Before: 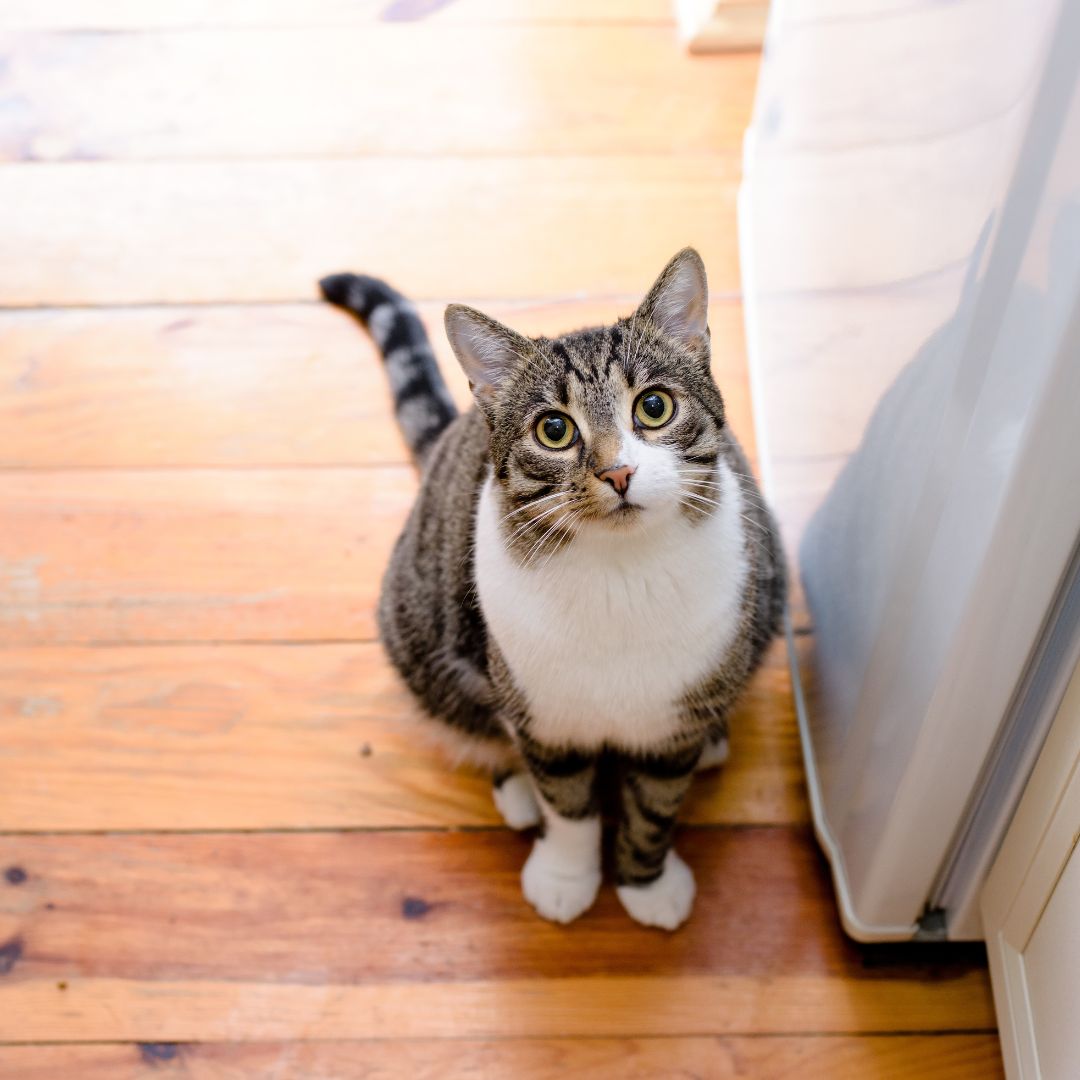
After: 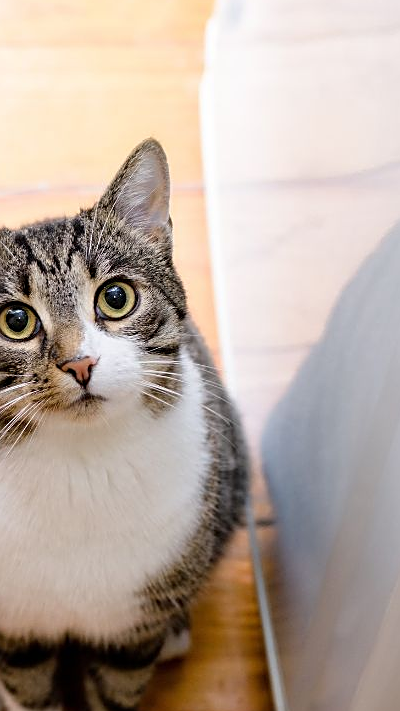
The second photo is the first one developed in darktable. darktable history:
sharpen: on, module defaults
crop and rotate: left 49.826%, top 10.13%, right 13.104%, bottom 23.975%
